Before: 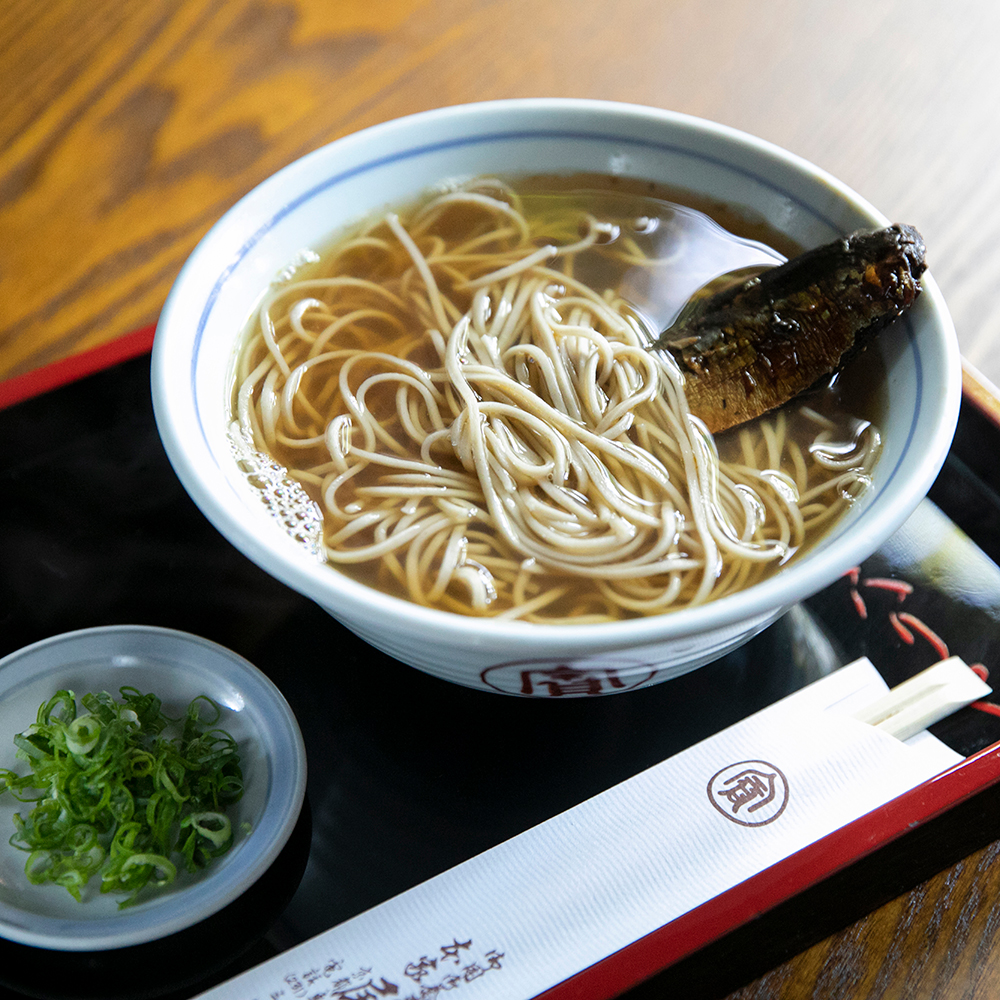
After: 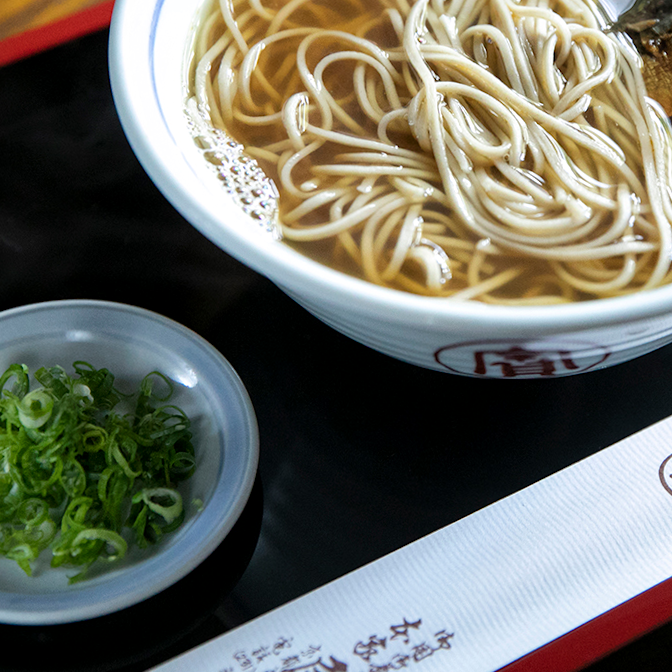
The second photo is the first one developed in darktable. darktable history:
crop and rotate: angle -0.82°, left 3.85%, top 31.828%, right 27.992%
local contrast: mode bilateral grid, contrast 20, coarseness 50, detail 120%, midtone range 0.2
